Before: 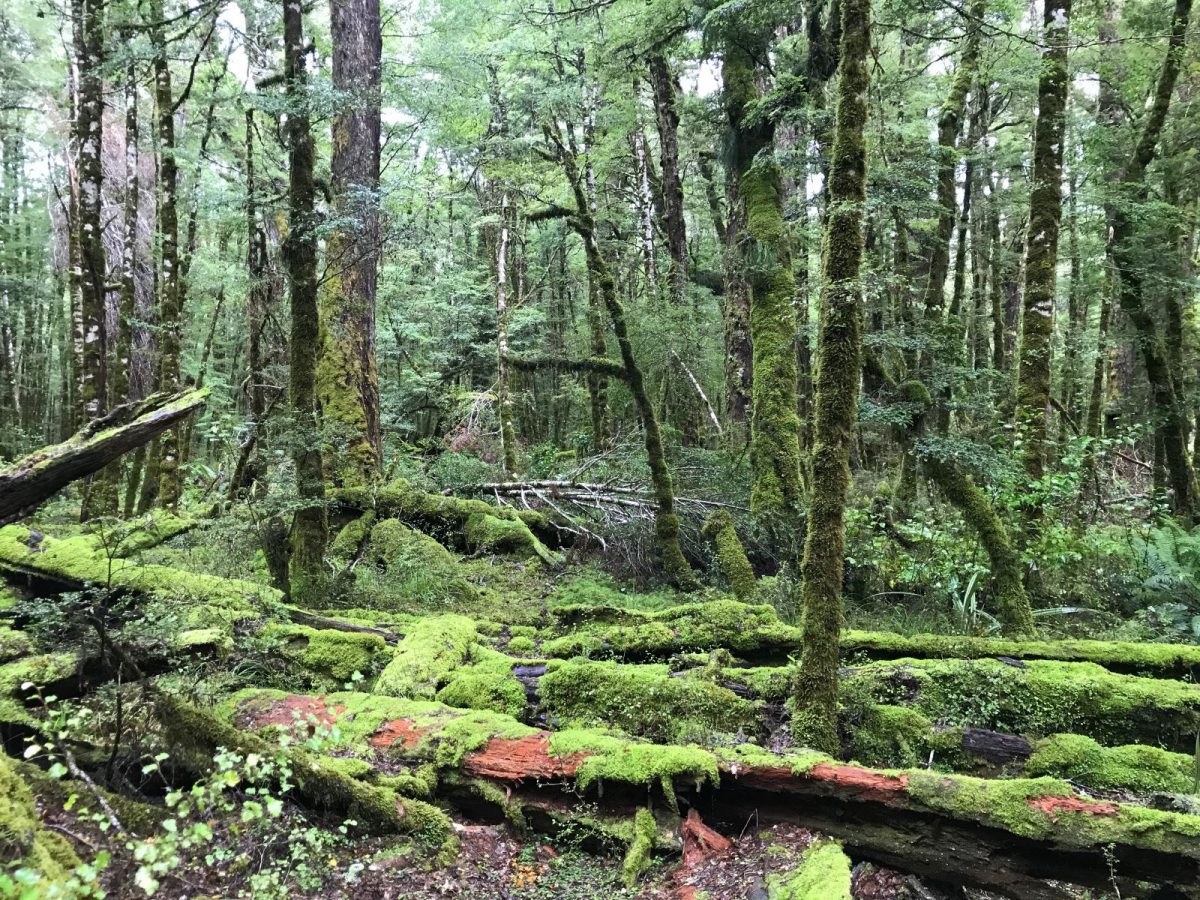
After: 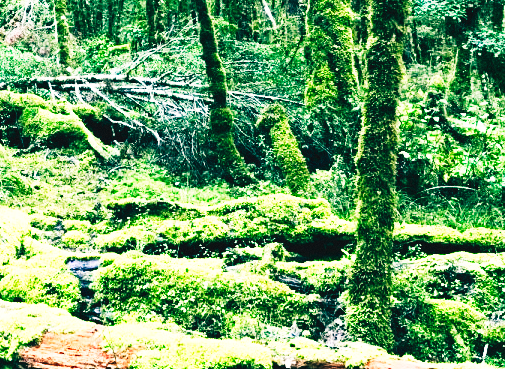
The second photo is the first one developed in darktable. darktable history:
crop: left 37.221%, top 45.169%, right 20.63%, bottom 13.777%
tone curve: curves: ch0 [(0, 0) (0.003, 0.047) (0.011, 0.047) (0.025, 0.049) (0.044, 0.051) (0.069, 0.055) (0.1, 0.066) (0.136, 0.089) (0.177, 0.12) (0.224, 0.155) (0.277, 0.205) (0.335, 0.281) (0.399, 0.37) (0.468, 0.47) (0.543, 0.574) (0.623, 0.687) (0.709, 0.801) (0.801, 0.89) (0.898, 0.963) (1, 1)], preserve colors none
base curve: curves: ch0 [(0, 0) (0.007, 0.004) (0.027, 0.03) (0.046, 0.07) (0.207, 0.54) (0.442, 0.872) (0.673, 0.972) (1, 1)], preserve colors none
grain: coarseness 0.09 ISO, strength 40%
color balance: lift [1.005, 0.99, 1.007, 1.01], gamma [1, 0.979, 1.011, 1.021], gain [0.923, 1.098, 1.025, 0.902], input saturation 90.45%, contrast 7.73%, output saturation 105.91%
